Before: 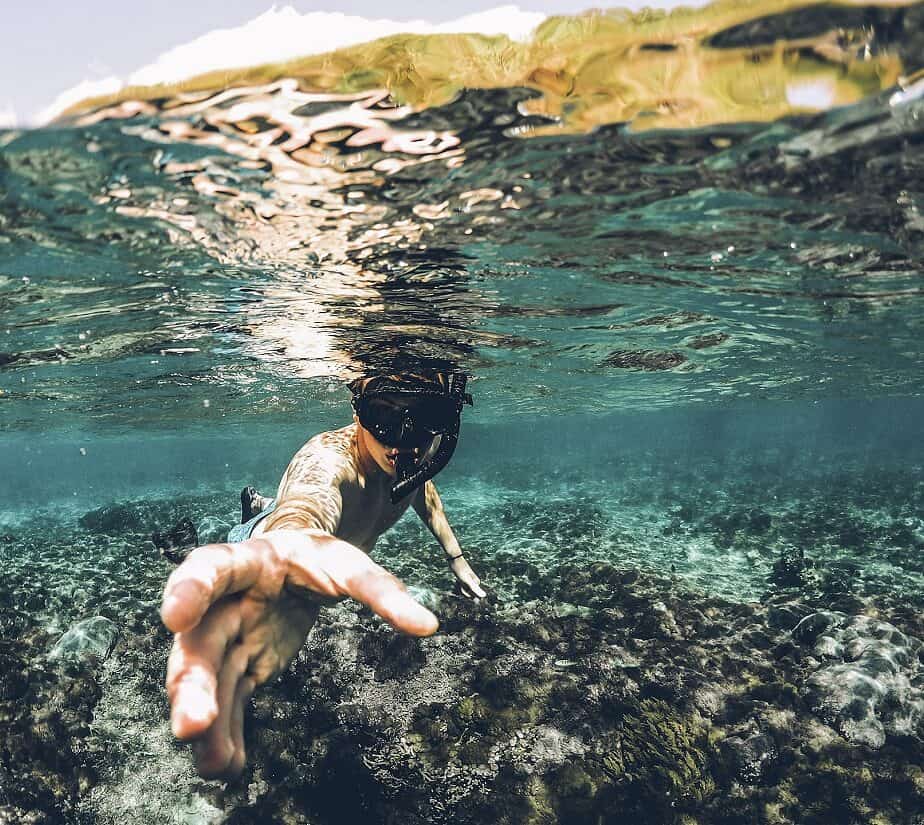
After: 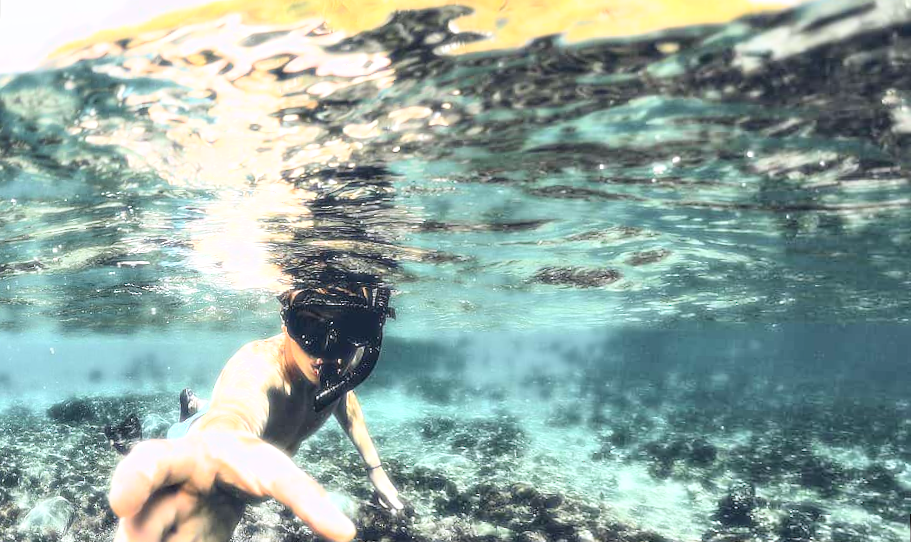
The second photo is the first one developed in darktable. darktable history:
crop: top 5.667%, bottom 17.637%
exposure: black level correction 0, exposure 0.5 EV, compensate highlight preservation false
rotate and perspective: rotation 1.69°, lens shift (vertical) -0.023, lens shift (horizontal) -0.291, crop left 0.025, crop right 0.988, crop top 0.092, crop bottom 0.842
white balance: red 1.009, blue 1.027
bloom: size 0%, threshold 54.82%, strength 8.31%
